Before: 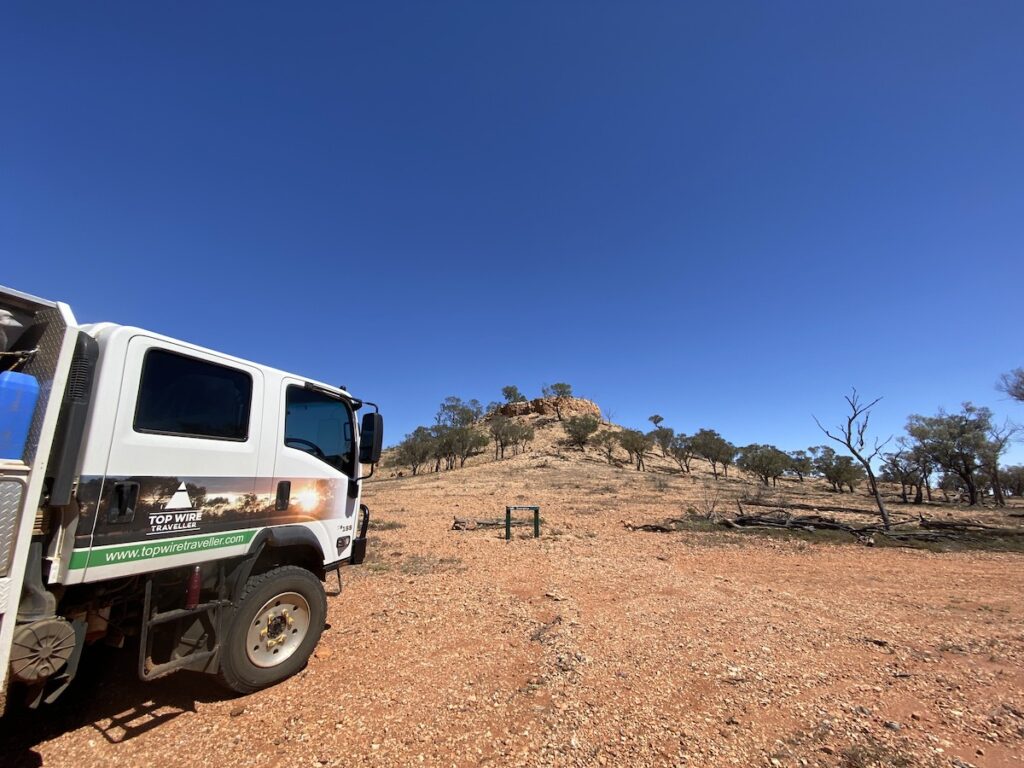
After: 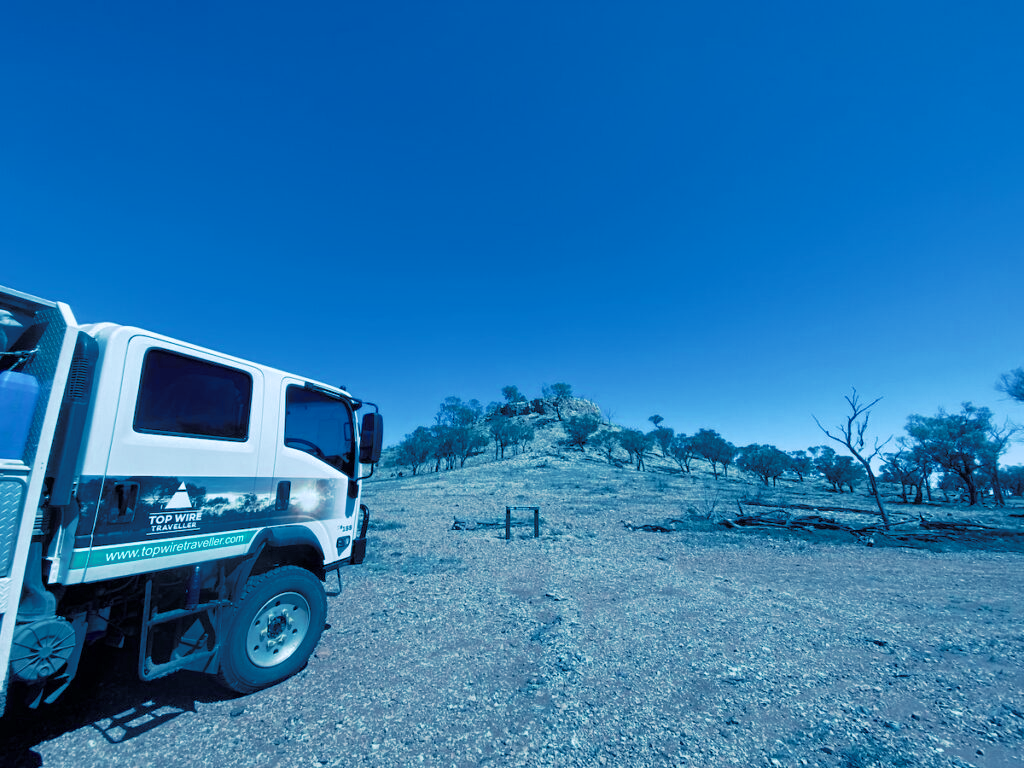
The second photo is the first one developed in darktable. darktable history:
tone curve: curves: ch0 [(0, 0) (0.003, 0.005) (0.011, 0.016) (0.025, 0.036) (0.044, 0.071) (0.069, 0.112) (0.1, 0.149) (0.136, 0.187) (0.177, 0.228) (0.224, 0.272) (0.277, 0.32) (0.335, 0.374) (0.399, 0.429) (0.468, 0.479) (0.543, 0.538) (0.623, 0.609) (0.709, 0.697) (0.801, 0.789) (0.898, 0.876) (1, 1)], preserve colors none
color look up table: target L [99.8, 101.52, 100.38, 95.27, 91.74, 84.54, 90.49, 73.72, 80.52, 67.69, 83.29, 64.46, 44.44, 35.22, 8.658, 200.62, 73.45, 61.61, 51.99, 53.19, 33.46, 36.59, 18.67, 27.73, 14.58, 3.437, 12.39, 0.049, 86.87, 61.04, 55.13, 38.88, 37.89, 54.27, 36.14, 24.65, 14.36, 42.27, 44.51, 10.75, 12.15, 3.111, 98.78, 94.31, 82.94, 86.63, 86.59, 61.22, 22.32], target a [-11.21, -3.447, -10.08, -28.6, -48.07, -47.67, -60.05, -33.76, -51.8, -38.73, -52.89, -34.29, -34.7, -14.53, -3.879, 0, -2.574, 8.891, 13.8, -15.58, 24.47, -7.284, 17.09, -2.284, 14.9, 10.67, -1.9, 0.319, -0.298, 8.13, 21.73, 28.92, 7.756, -0.741, 13.67, 37.1, 35.24, -6.087, -18.83, 29.22, 37.31, 12.9, -17.36, -11.09, -14.68, -32.57, -47.38, -25.85, 4.557], target b [-2.946, 0.799, -2.549, 19.85, -15.01, -9.457, 11.76, -23.62, 9.356, -5.494, -1.877, -22.58, -14.52, -34.88, -18.13, 0, -2.033, -25.32, -2.853, -26.35, -31.53, -19.64, -50.6, -45.95, -52.98, -32.09, -26.28, -1.26, -14.33, -40.5, -44.66, -47.88, -53.76, -58.15, -67.42, -79.4, -68.88, -54.03, -40.31, -65.72, -75.99, -36.74, -5.581, -12.42, -26.03, -23.33, -18.23, -36.44, -49.69], num patches 49
